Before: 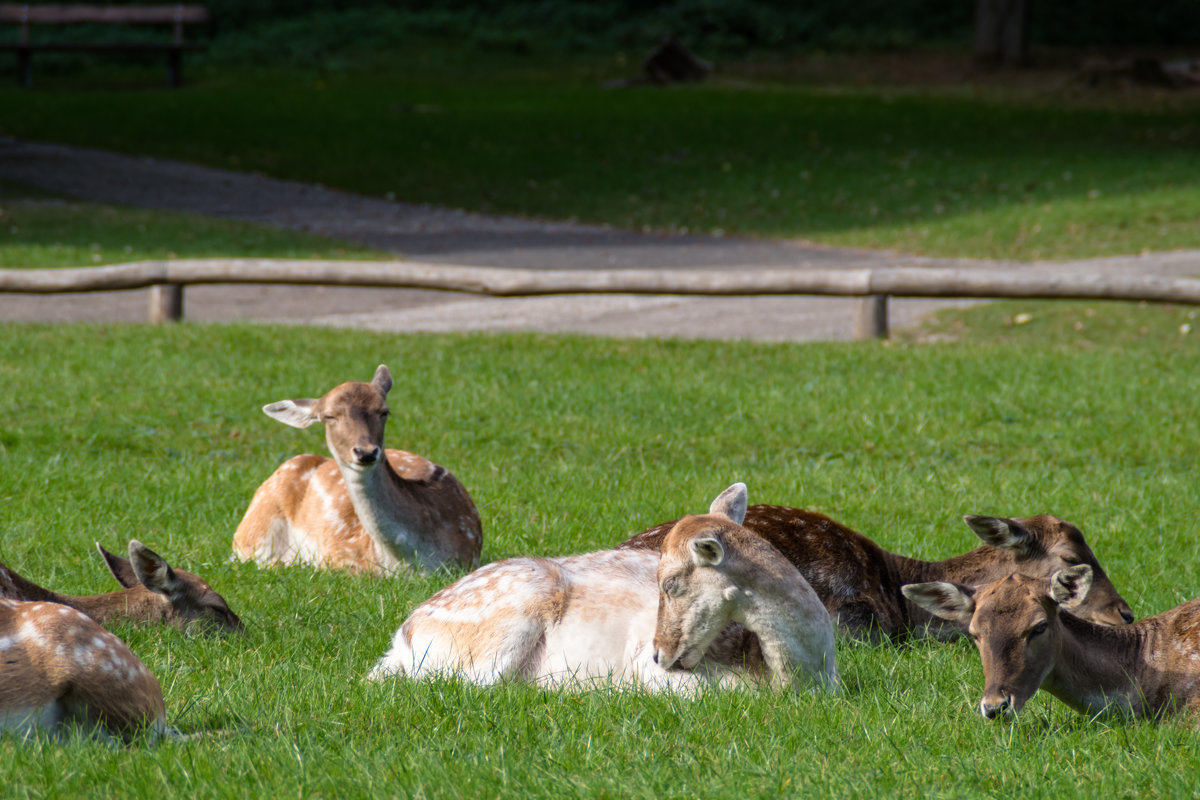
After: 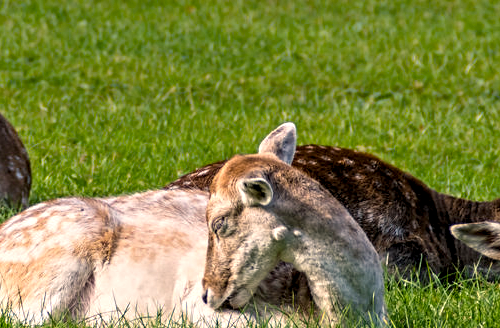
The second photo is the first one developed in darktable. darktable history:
crop: left 37.658%, top 45.068%, right 20.639%, bottom 13.854%
color balance rgb: highlights gain › chroma 3.263%, highlights gain › hue 55.55°, perceptual saturation grading › global saturation 9.795%, global vibrance 20%
contrast equalizer: y [[0.5, 0.542, 0.583, 0.625, 0.667, 0.708], [0.5 ×6], [0.5 ×6], [0 ×6], [0 ×6]]
